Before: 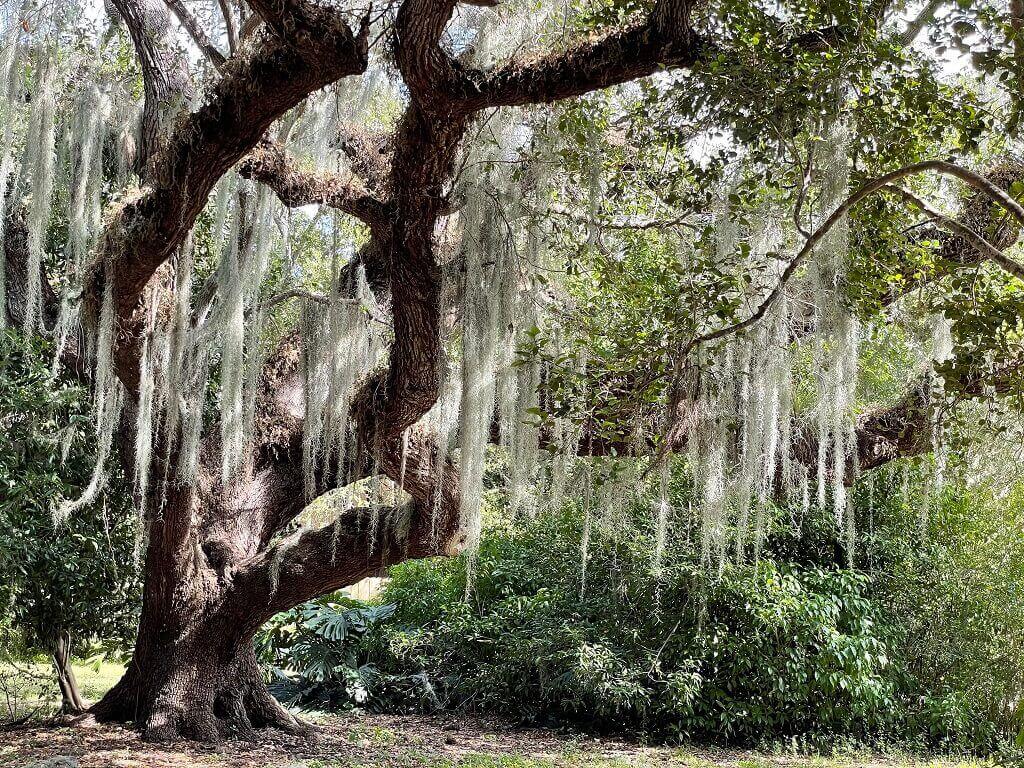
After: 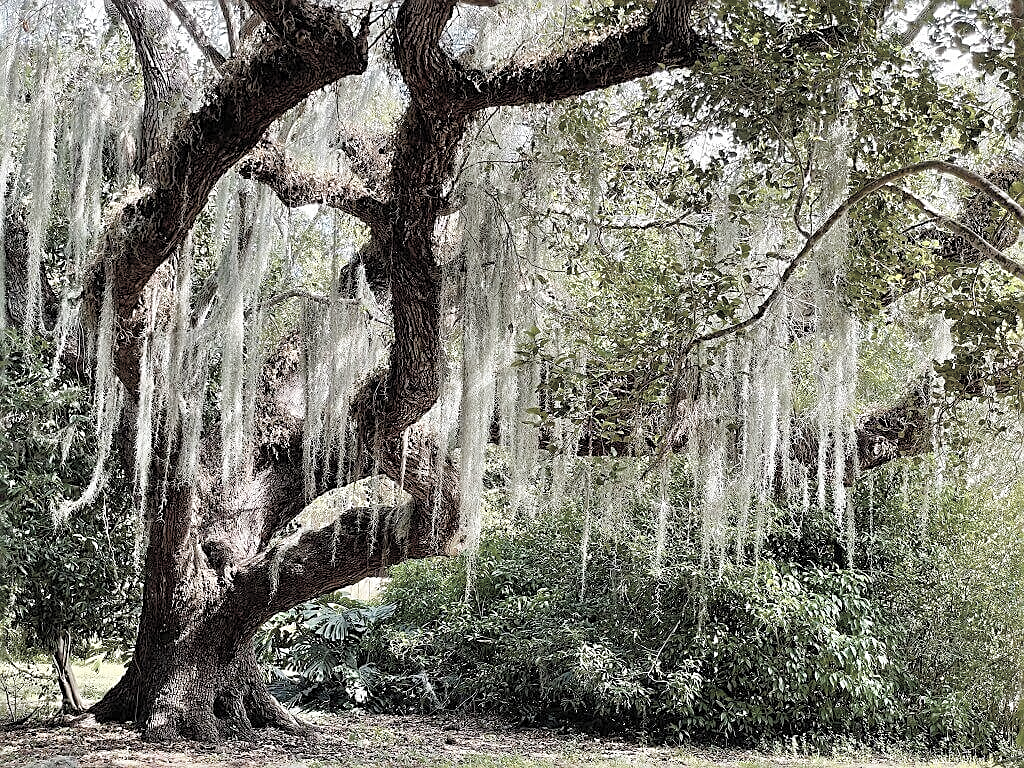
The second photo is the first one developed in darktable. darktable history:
contrast brightness saturation: brightness 0.18, saturation -0.5
color balance rgb: perceptual saturation grading › global saturation 20%, perceptual saturation grading › highlights -25%, perceptual saturation grading › shadows 50%
sharpen: on, module defaults
